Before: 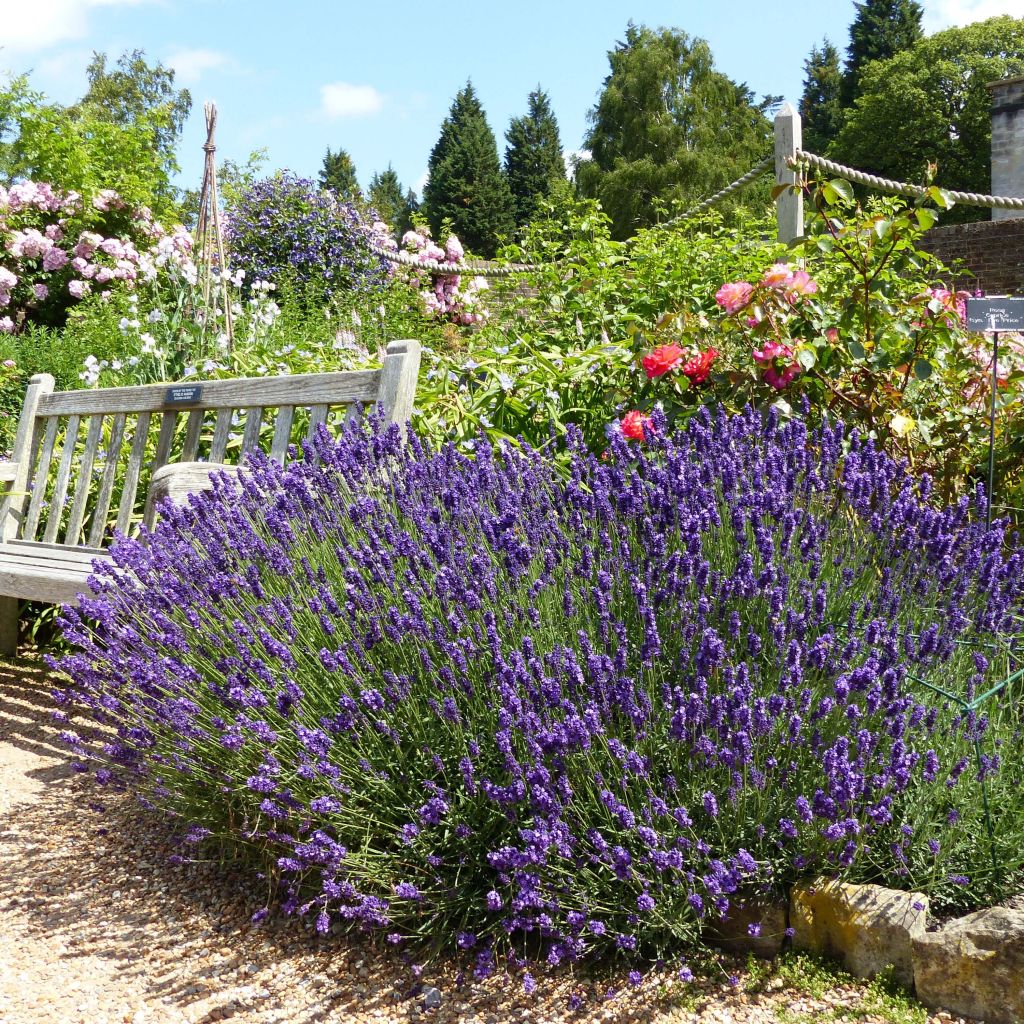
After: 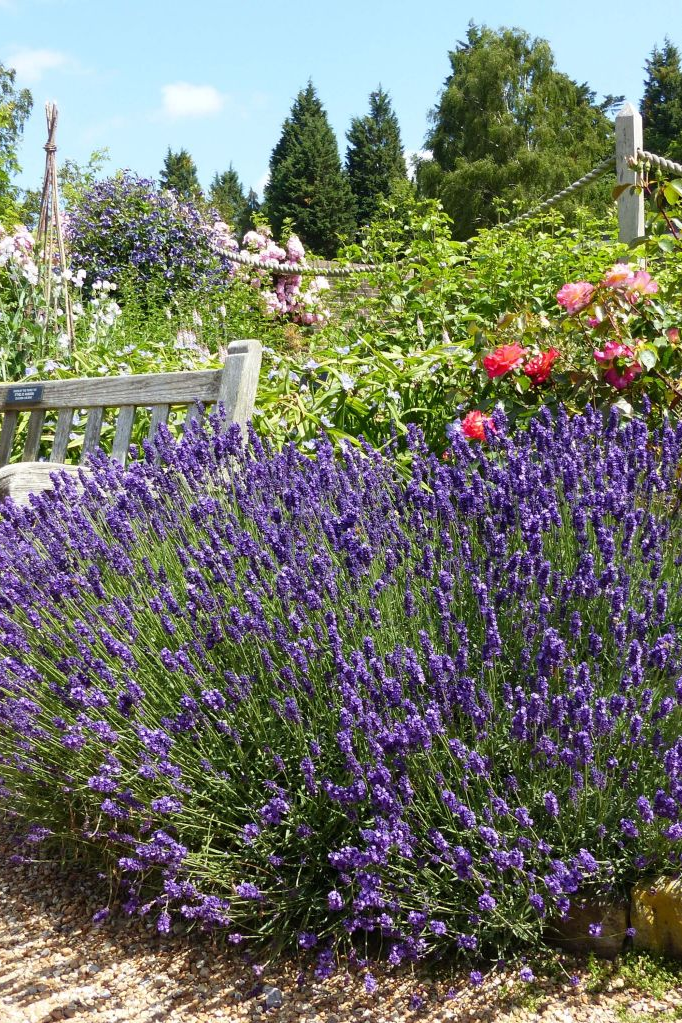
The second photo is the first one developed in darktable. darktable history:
crop and rotate: left 15.622%, right 17.684%
